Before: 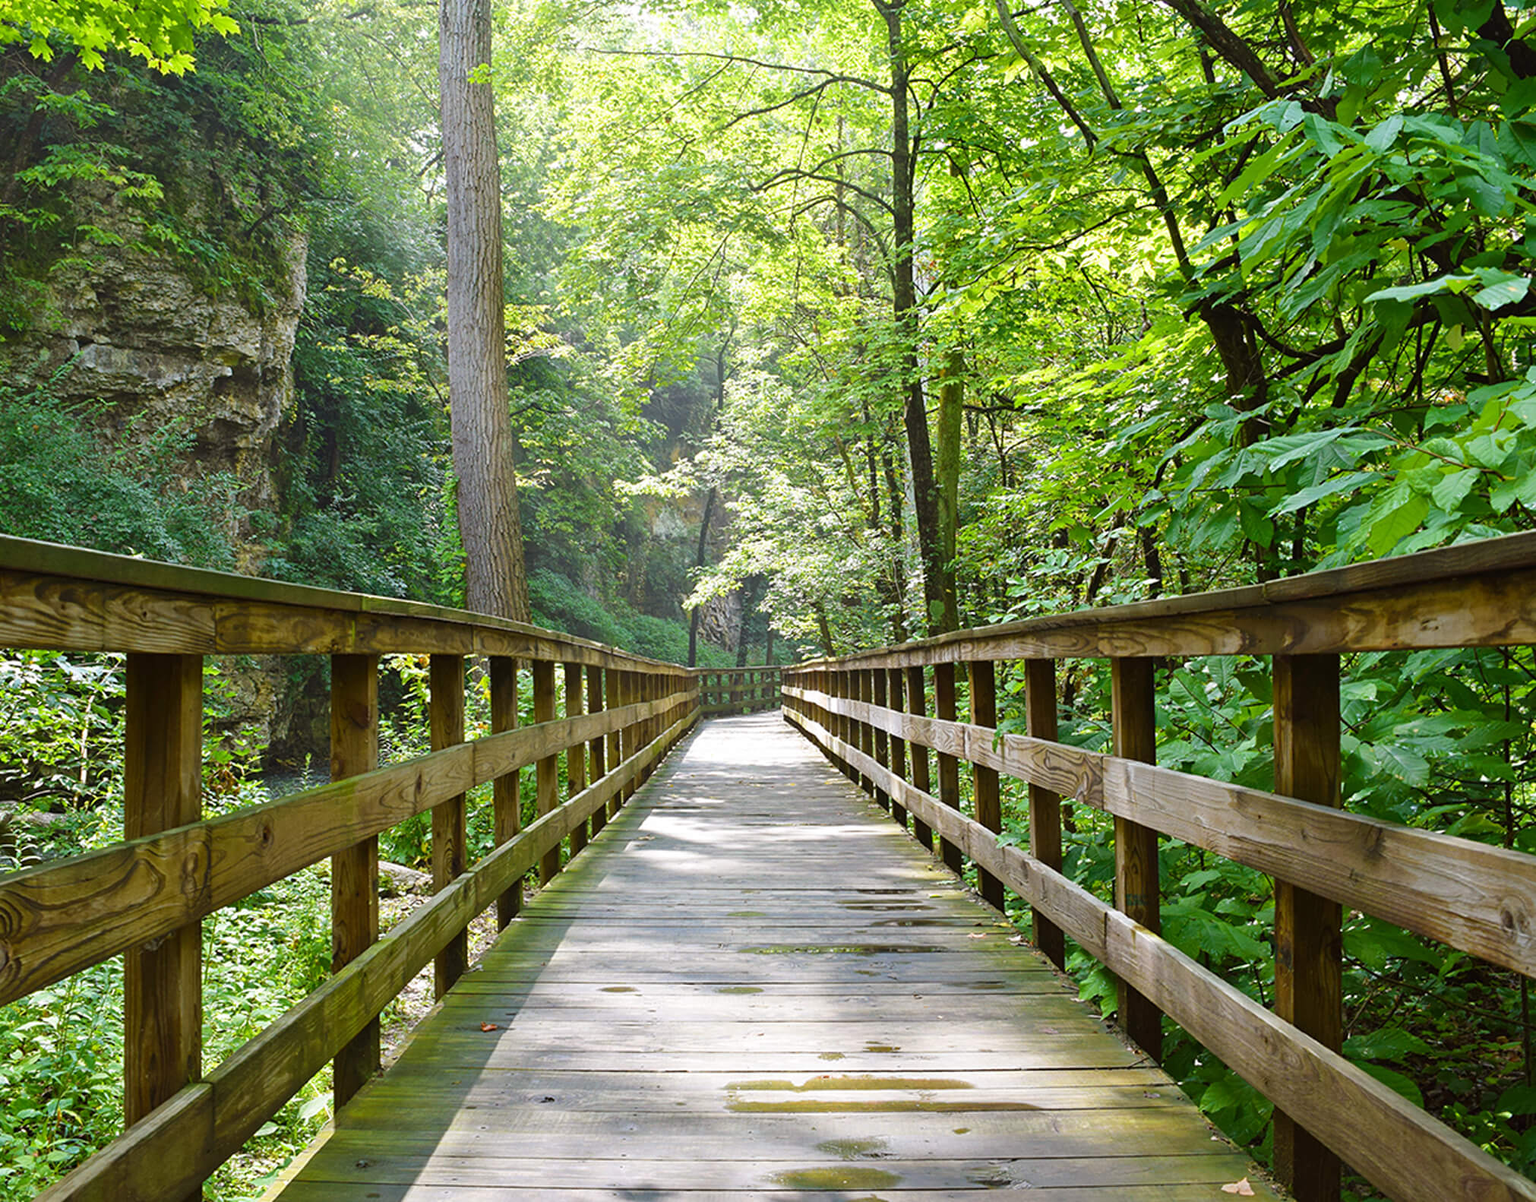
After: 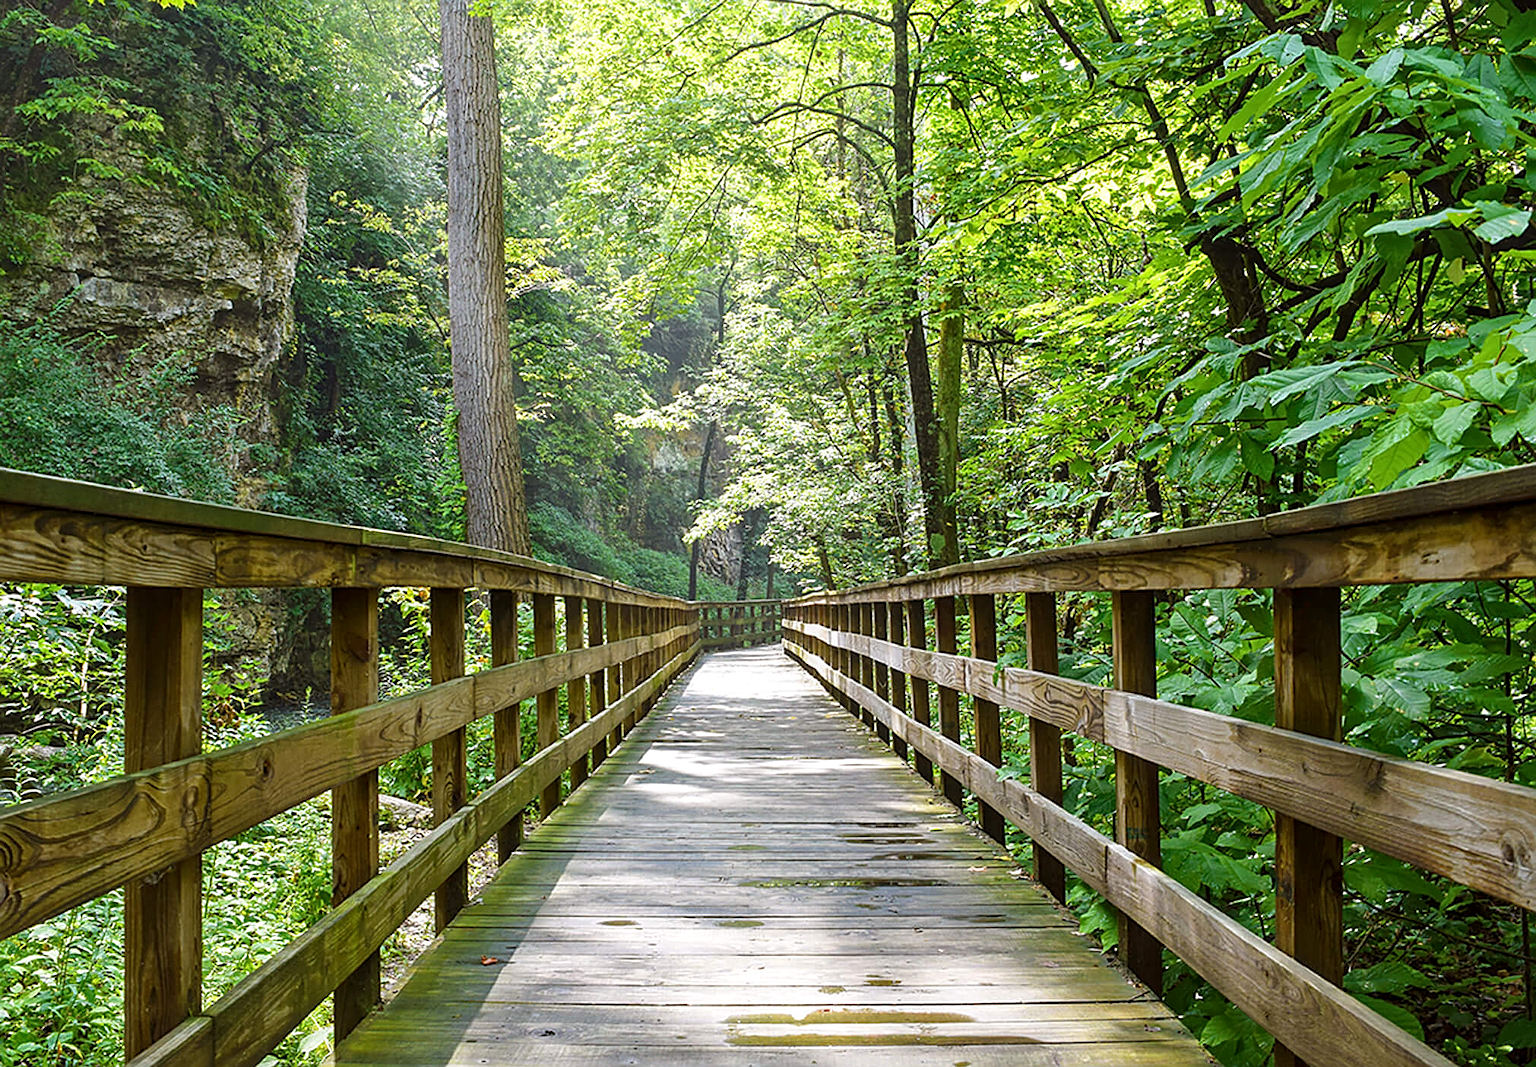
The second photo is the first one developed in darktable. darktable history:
sharpen: on, module defaults
crop and rotate: top 5.609%, bottom 5.609%
local contrast: on, module defaults
